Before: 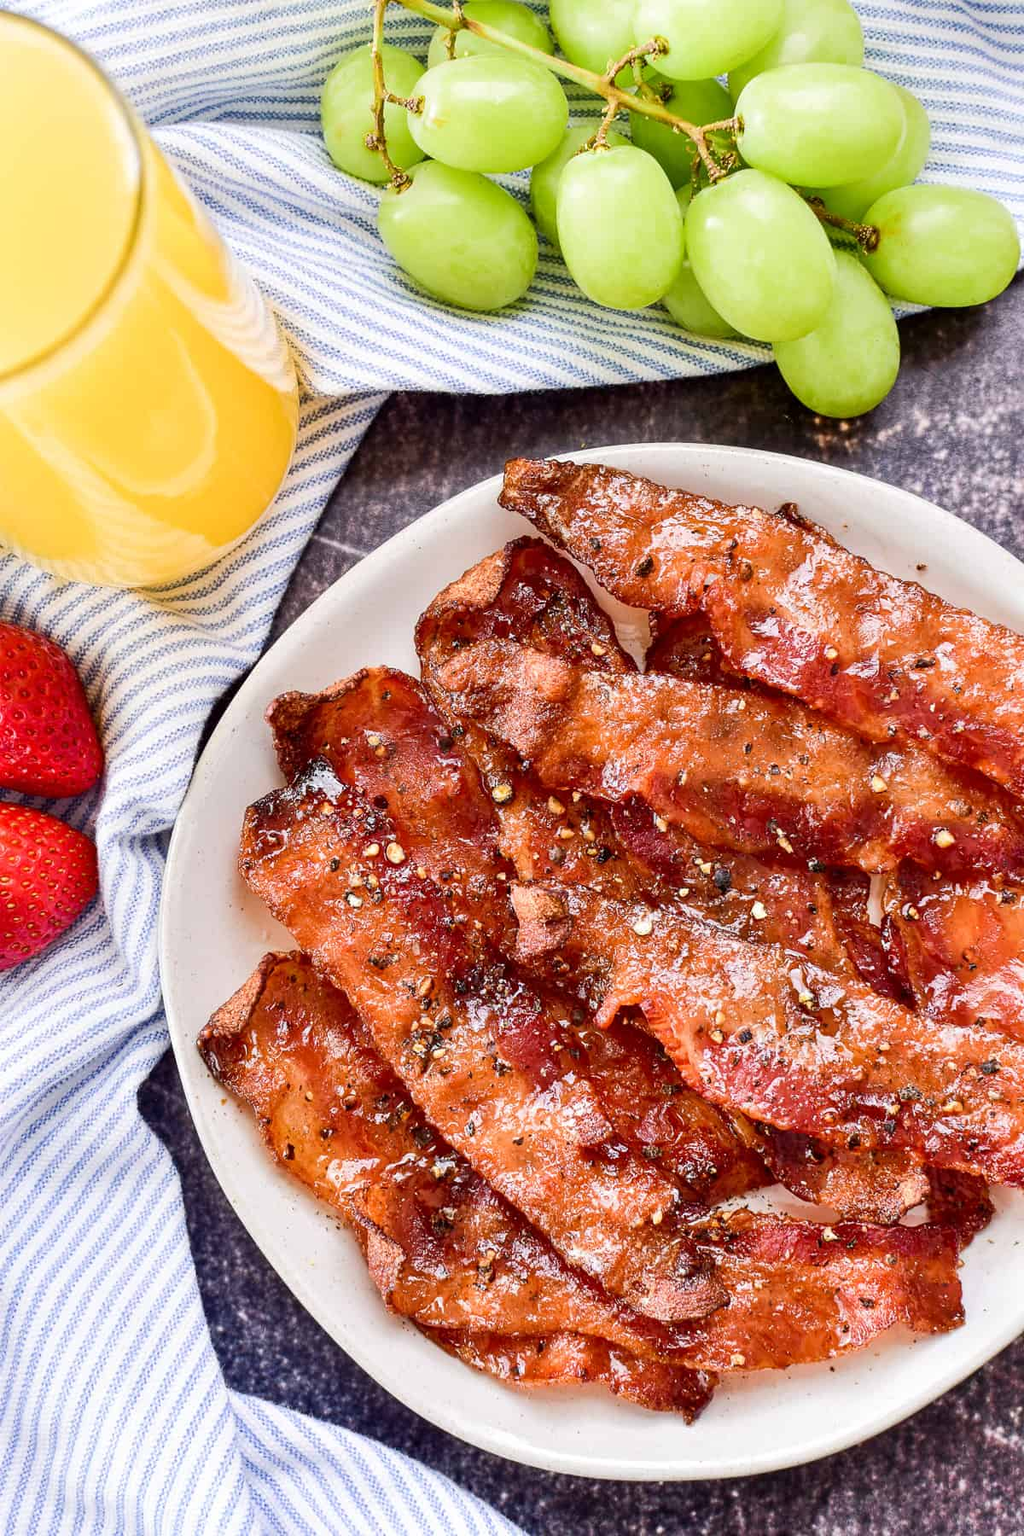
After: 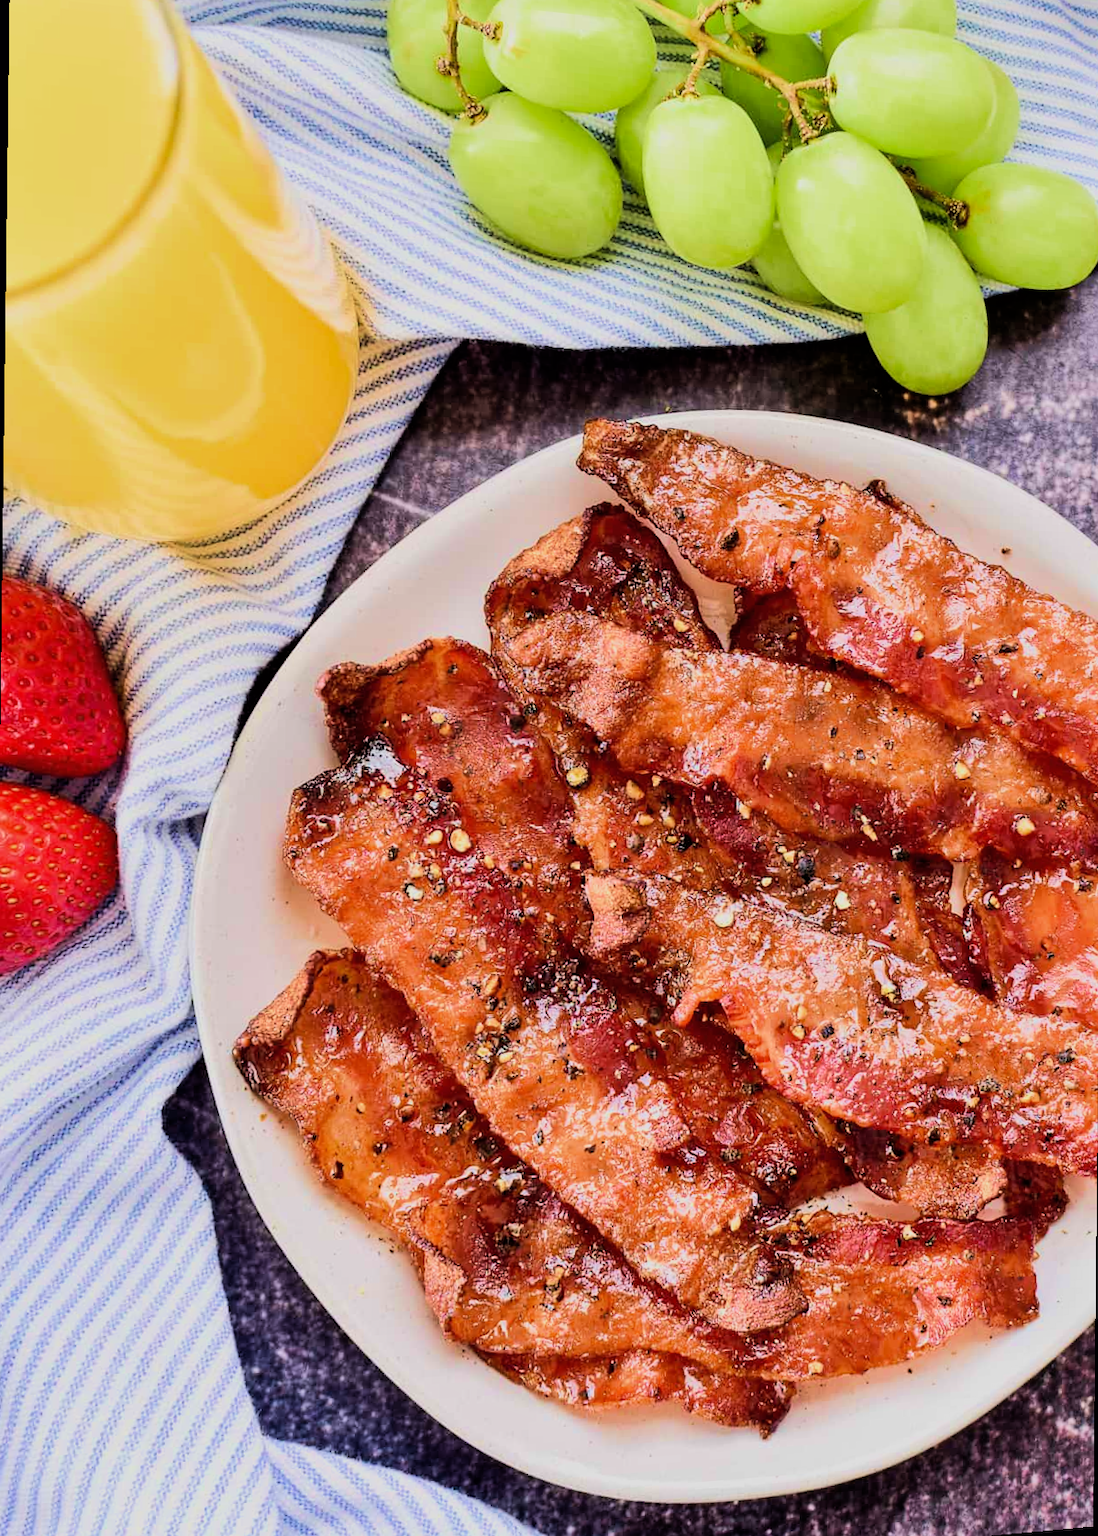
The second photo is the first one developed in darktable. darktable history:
shadows and highlights: shadows 25, highlights -25
filmic rgb: black relative exposure -7.65 EV, white relative exposure 4.56 EV, hardness 3.61, color science v6 (2022)
tone equalizer: -8 EV -0.417 EV, -7 EV -0.389 EV, -6 EV -0.333 EV, -5 EV -0.222 EV, -3 EV 0.222 EV, -2 EV 0.333 EV, -1 EV 0.389 EV, +0 EV 0.417 EV, edges refinement/feathering 500, mask exposure compensation -1.57 EV, preserve details no
rotate and perspective: rotation 0.679°, lens shift (horizontal) 0.136, crop left 0.009, crop right 0.991, crop top 0.078, crop bottom 0.95
velvia: strength 36.57%
